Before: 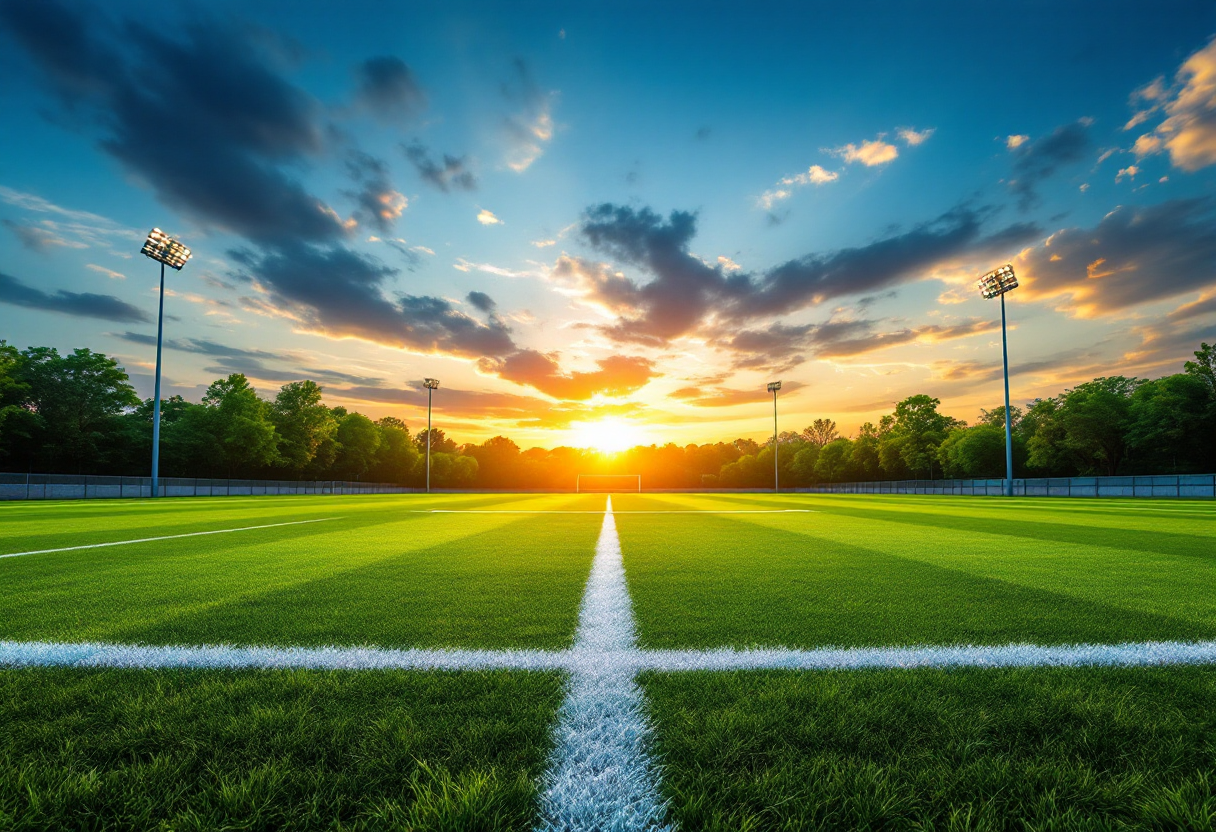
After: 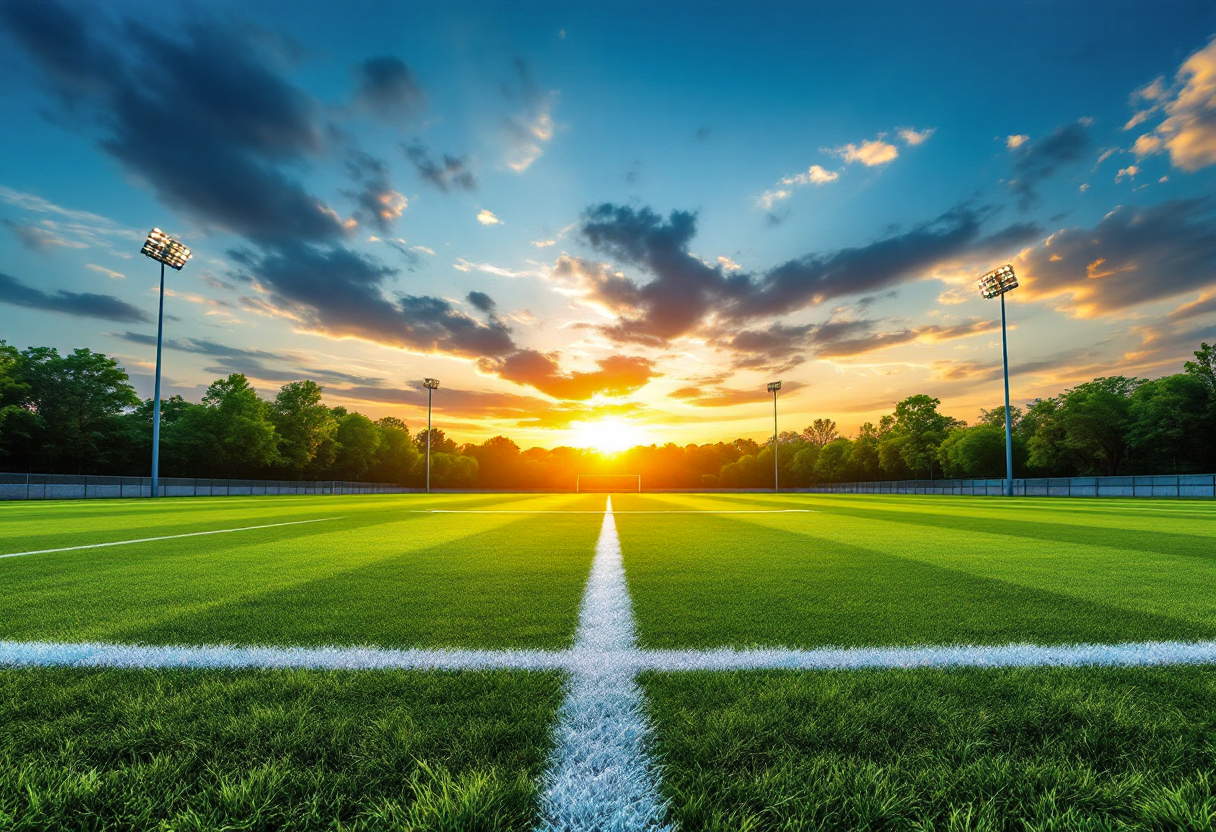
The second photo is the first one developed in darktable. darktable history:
tone equalizer: luminance estimator HSV value / RGB max
shadows and highlights: shadows 58.95, highlights color adjustment 89.31%, soften with gaussian
